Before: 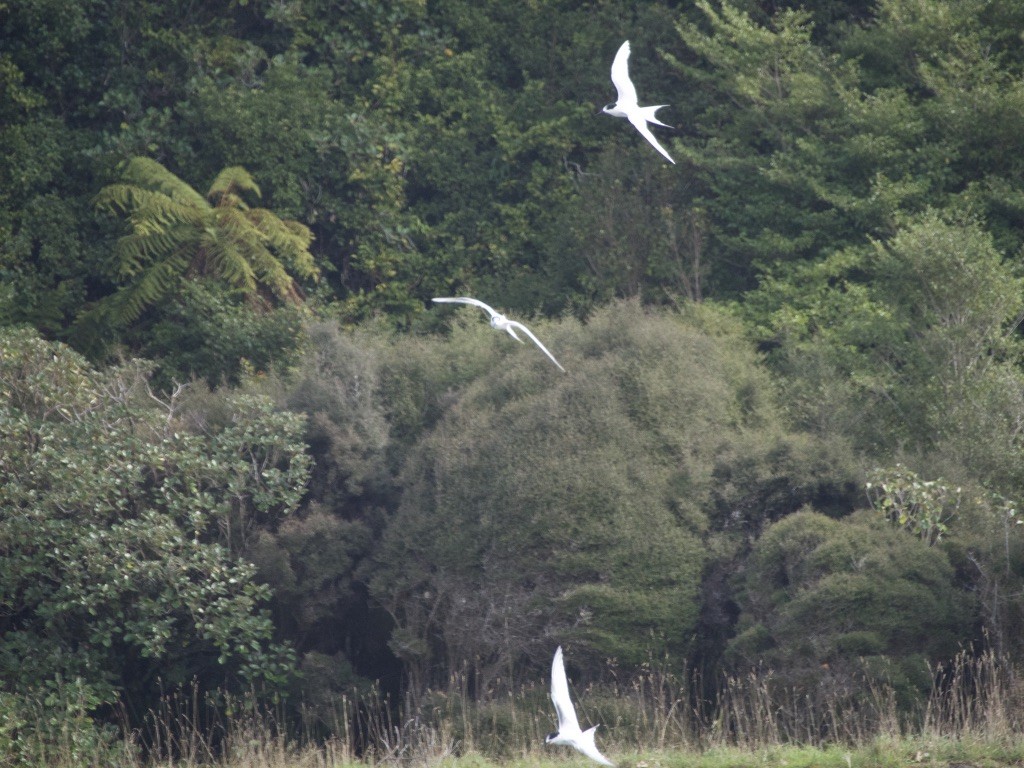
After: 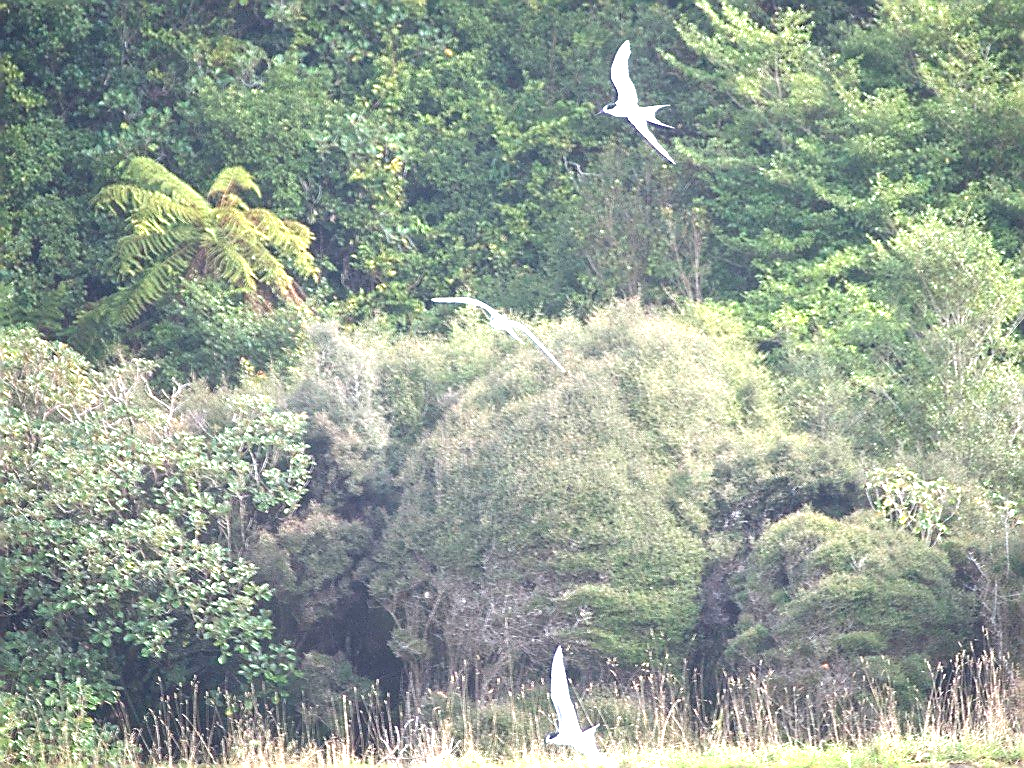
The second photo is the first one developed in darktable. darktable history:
exposure: black level correction 0, exposure 1.899 EV, compensate exposure bias true, compensate highlight preservation false
sharpen: radius 1.363, amount 1.238, threshold 0.742
